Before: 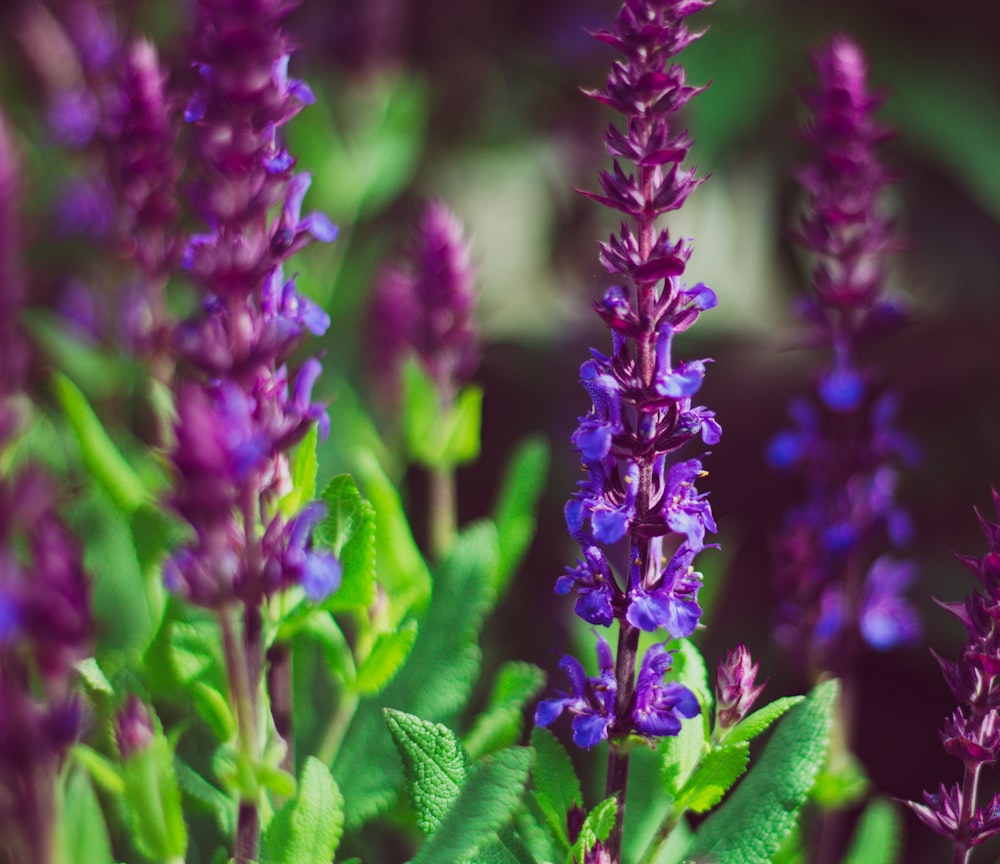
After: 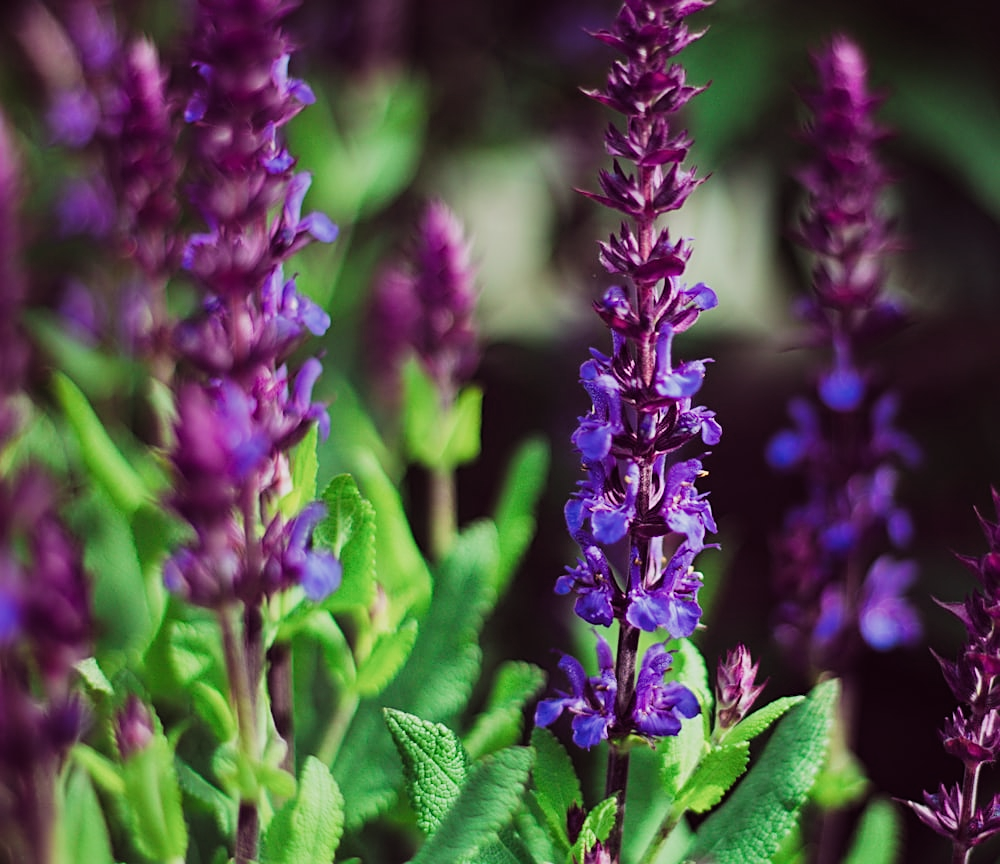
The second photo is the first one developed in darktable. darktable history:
filmic rgb: black relative exposure -16 EV, white relative exposure 5.29 EV, hardness 5.9, contrast 1.241, add noise in highlights 0, preserve chrominance max RGB, color science v3 (2019), use custom middle-gray values true, contrast in highlights soft
sharpen: on, module defaults
